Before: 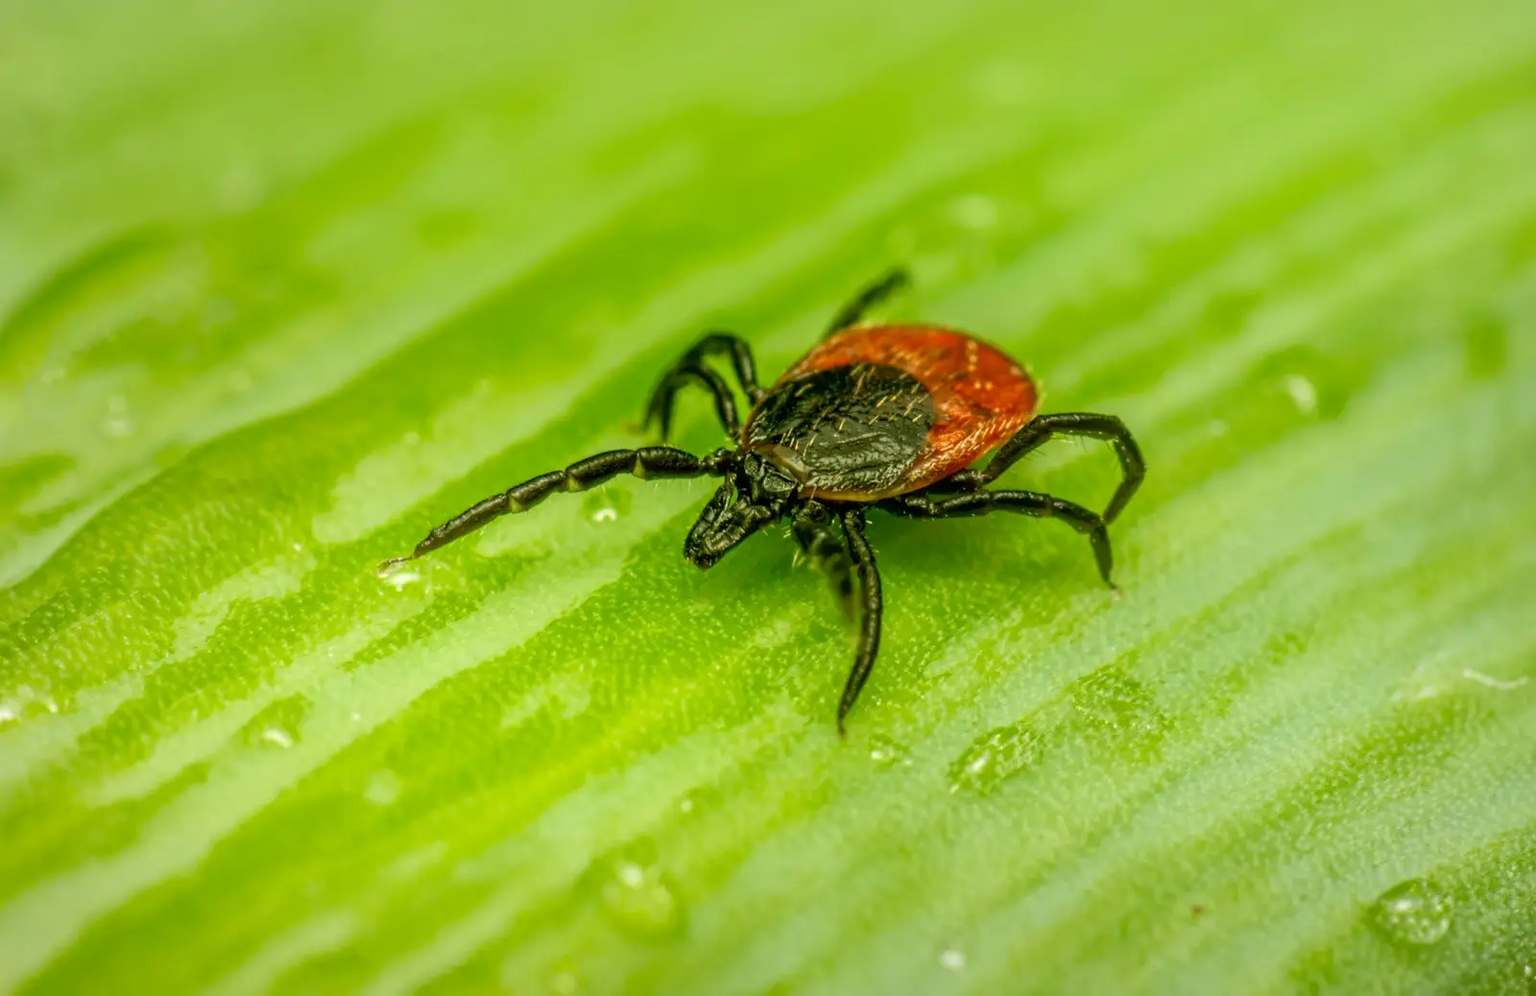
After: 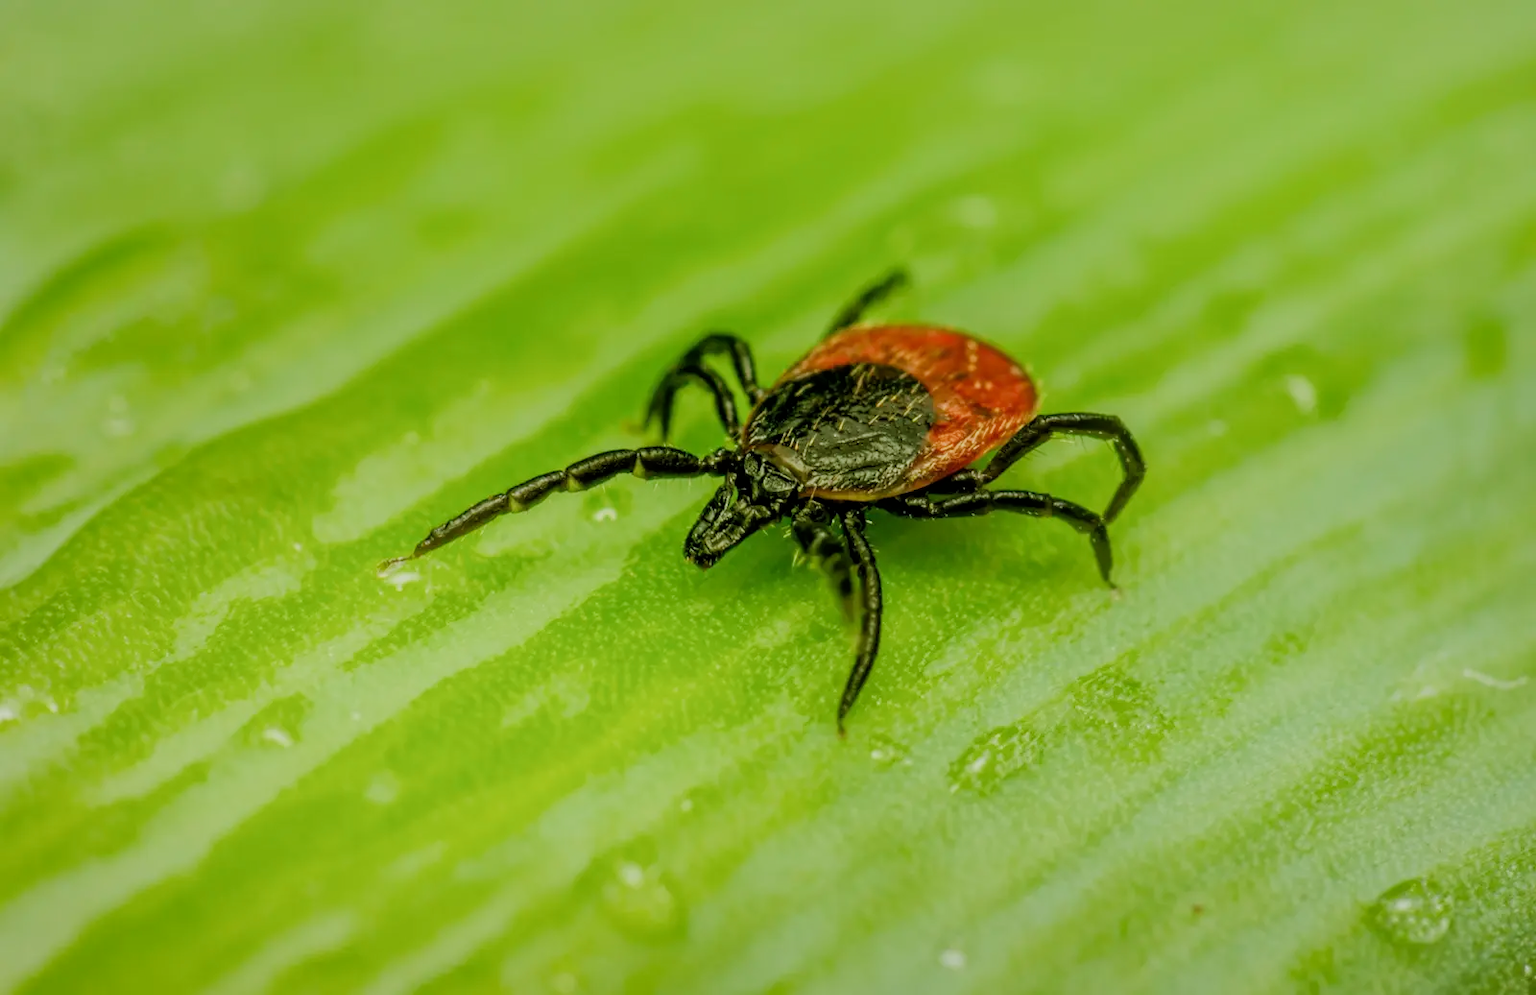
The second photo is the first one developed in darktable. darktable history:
shadows and highlights: shadows 4.1, highlights -17.6, soften with gaussian
white balance: red 0.986, blue 1.01
filmic rgb: black relative exposure -7.65 EV, white relative exposure 4.56 EV, hardness 3.61
